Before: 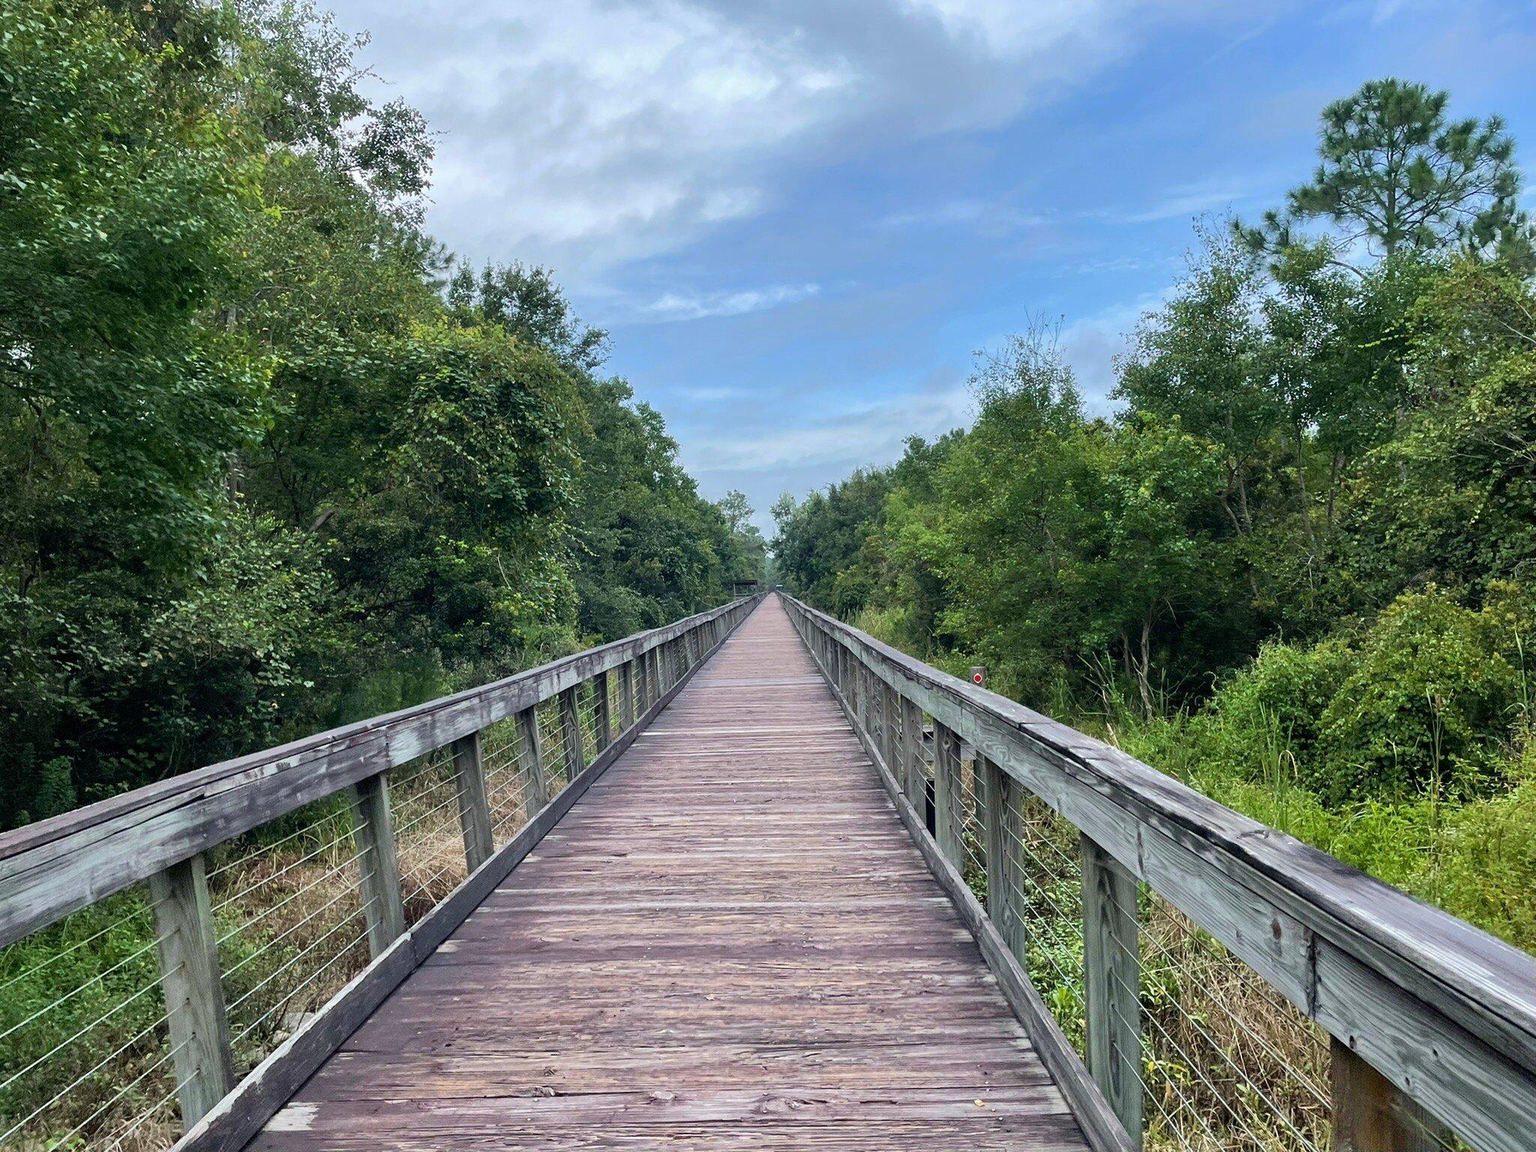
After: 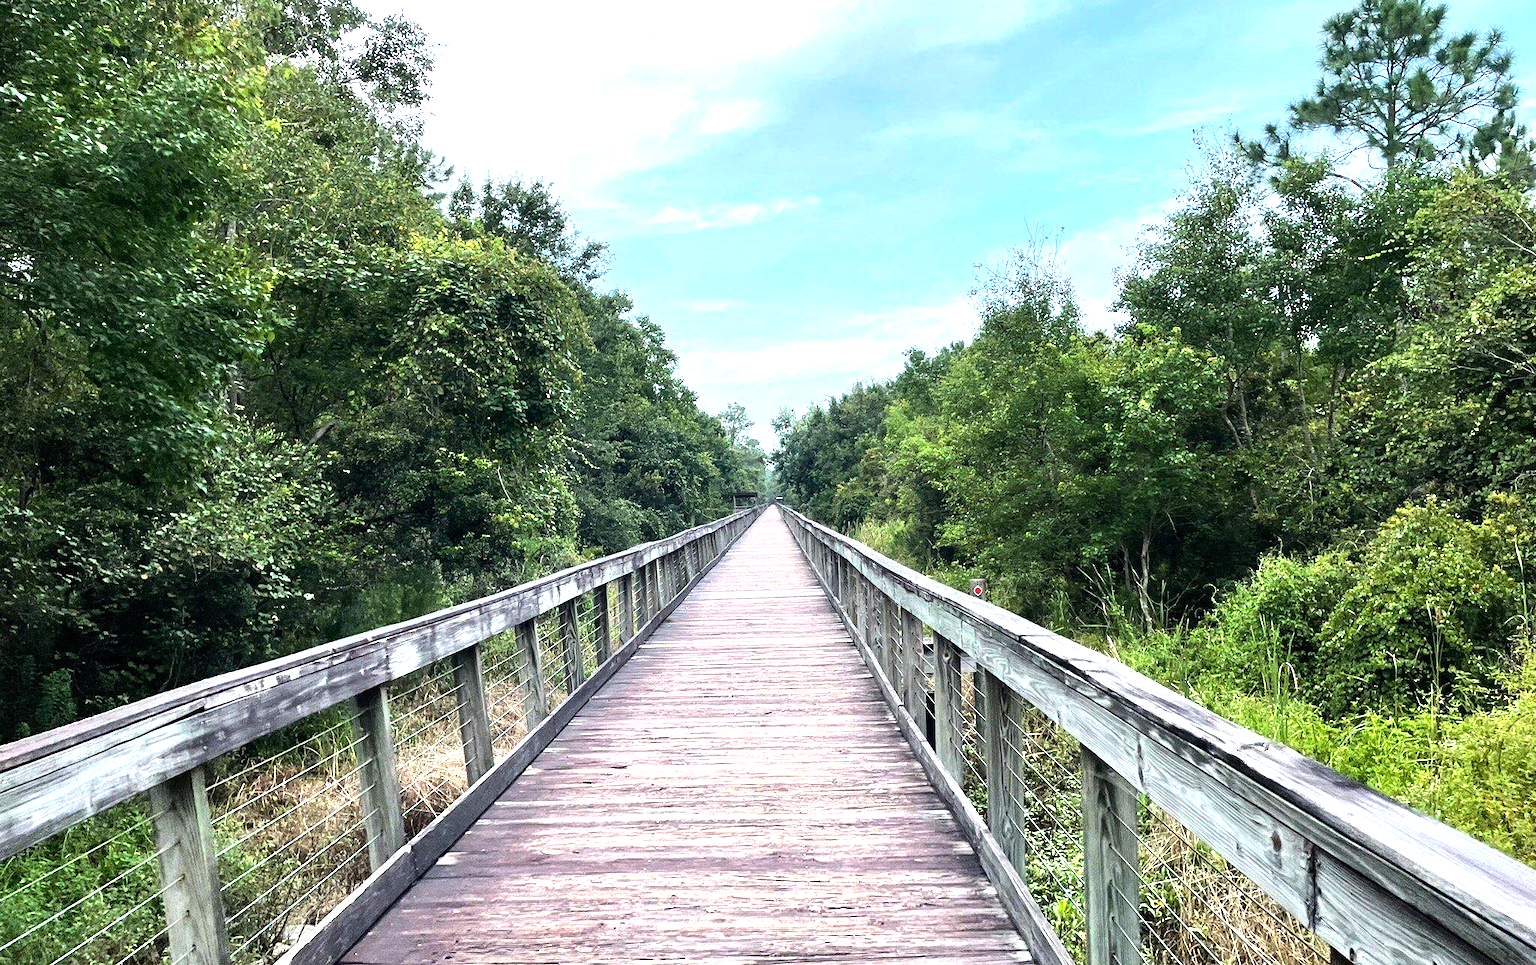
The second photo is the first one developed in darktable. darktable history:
tone equalizer: -8 EV -0.75 EV, -7 EV -0.7 EV, -6 EV -0.6 EV, -5 EV -0.4 EV, -3 EV 0.4 EV, -2 EV 0.6 EV, -1 EV 0.7 EV, +0 EV 0.75 EV, edges refinement/feathering 500, mask exposure compensation -1.57 EV, preserve details no
crop: top 7.625%, bottom 8.027%
exposure: exposure 0.6 EV, compensate highlight preservation false
